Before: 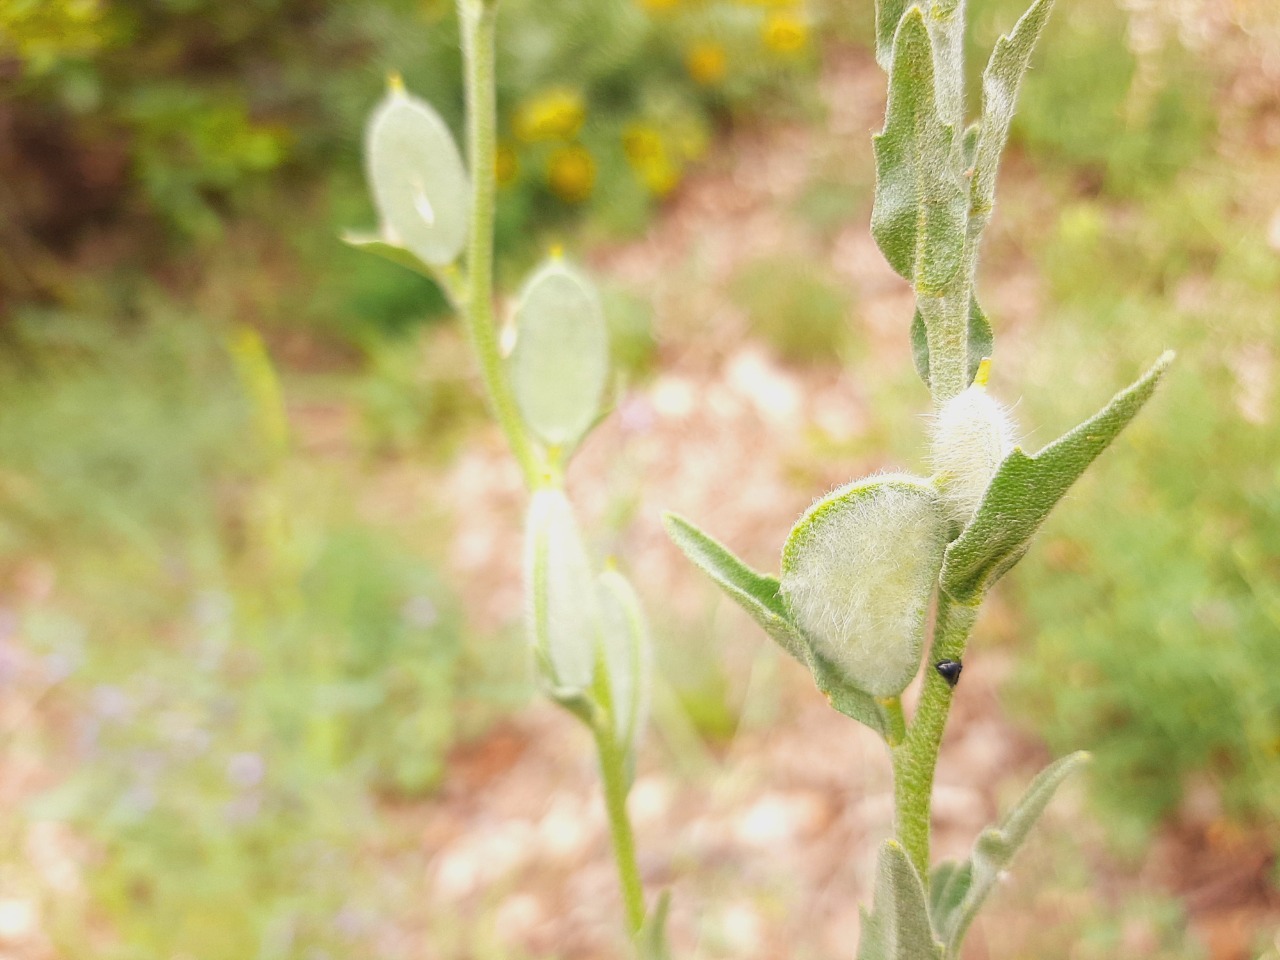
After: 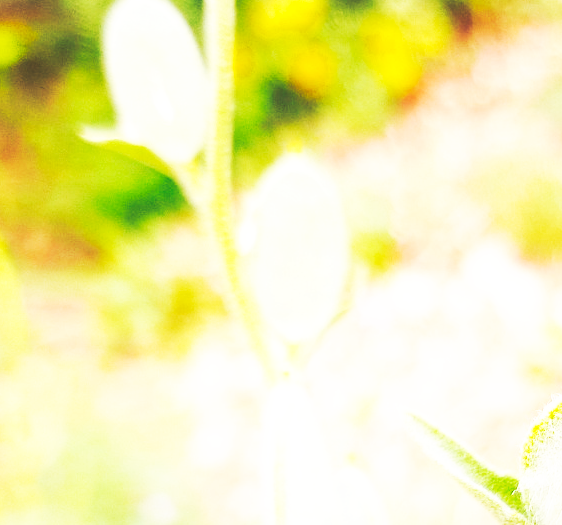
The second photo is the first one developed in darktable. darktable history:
crop: left 20.449%, top 10.764%, right 35.638%, bottom 34.517%
base curve: curves: ch0 [(0, 0.015) (0.085, 0.116) (0.134, 0.298) (0.19, 0.545) (0.296, 0.764) (0.599, 0.982) (1, 1)], preserve colors none
